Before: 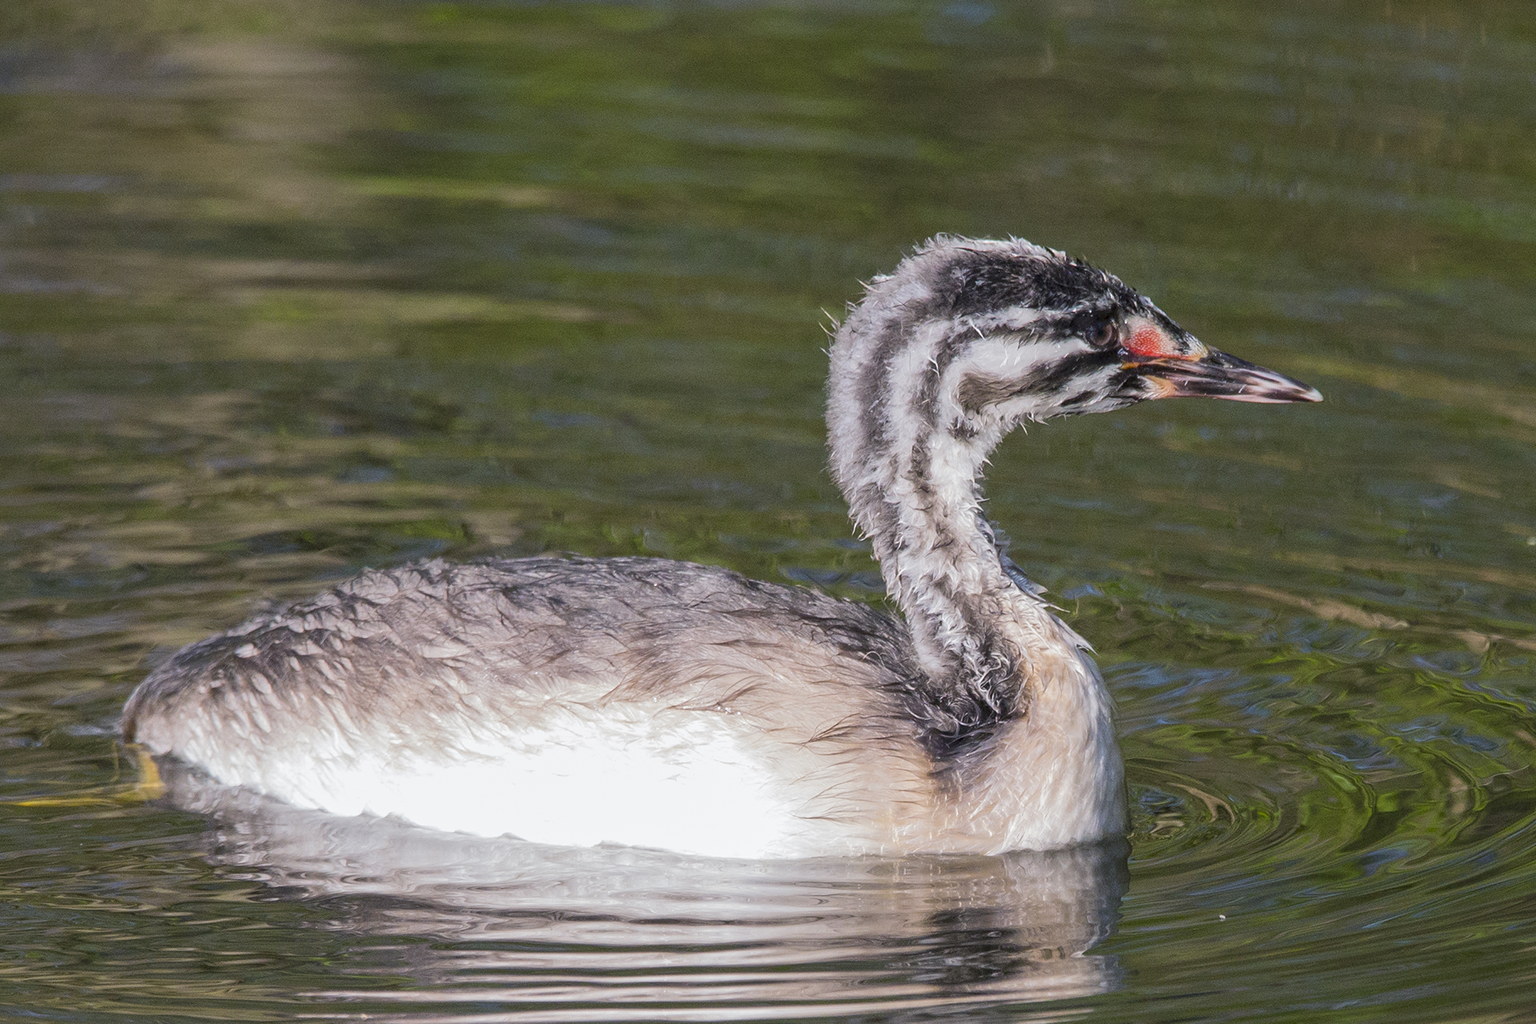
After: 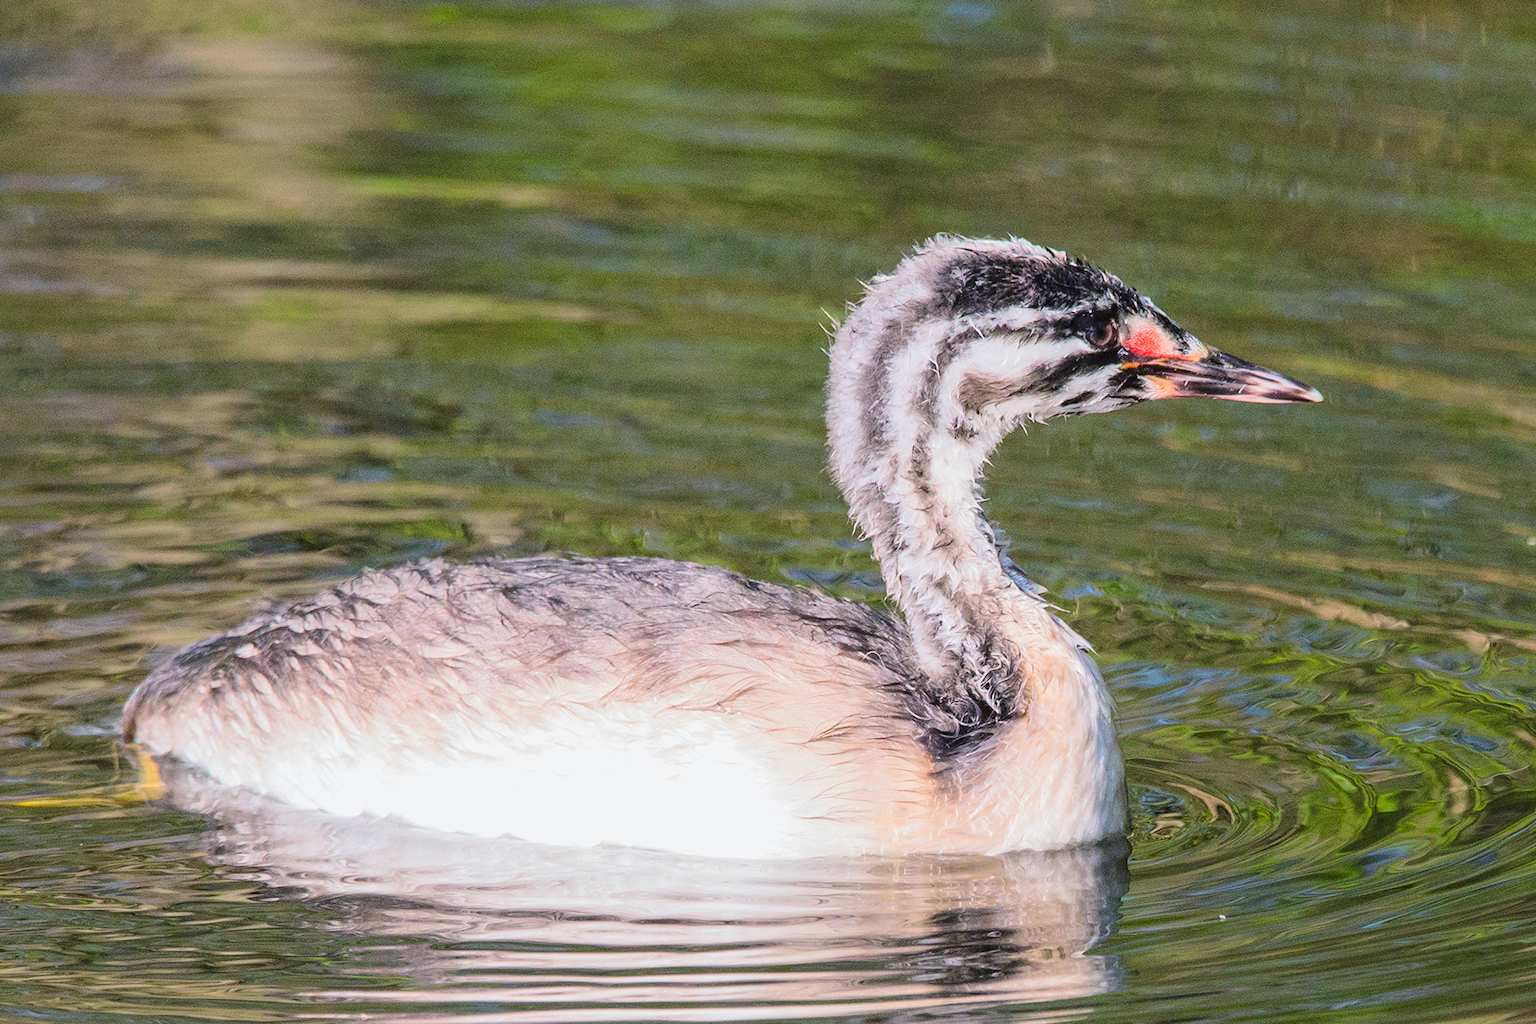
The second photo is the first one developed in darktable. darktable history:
exposure: exposure 0.127 EV, compensate highlight preservation false
tone curve: curves: ch0 [(0, 0.026) (0.104, 0.1) (0.233, 0.262) (0.398, 0.507) (0.498, 0.621) (0.65, 0.757) (0.835, 0.883) (1, 0.961)]; ch1 [(0, 0) (0.346, 0.307) (0.408, 0.369) (0.453, 0.457) (0.482, 0.476) (0.502, 0.498) (0.521, 0.507) (0.553, 0.554) (0.638, 0.646) (0.693, 0.727) (1, 1)]; ch2 [(0, 0) (0.366, 0.337) (0.434, 0.46) (0.485, 0.494) (0.5, 0.494) (0.511, 0.508) (0.537, 0.55) (0.579, 0.599) (0.663, 0.67) (1, 1)], color space Lab, linked channels
